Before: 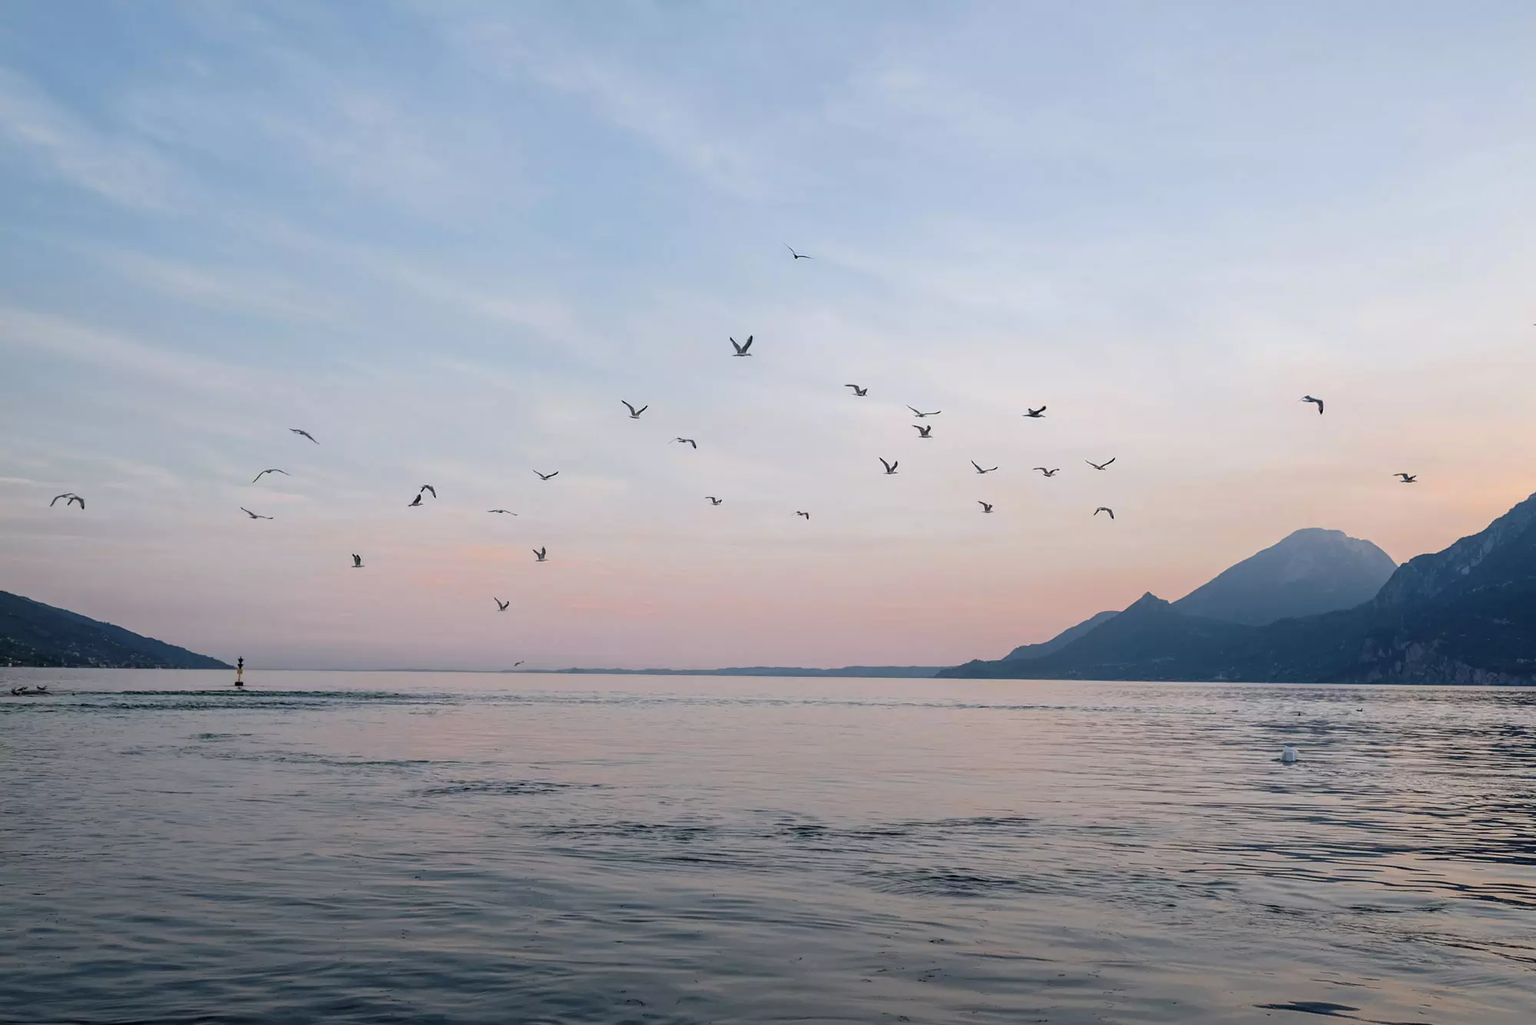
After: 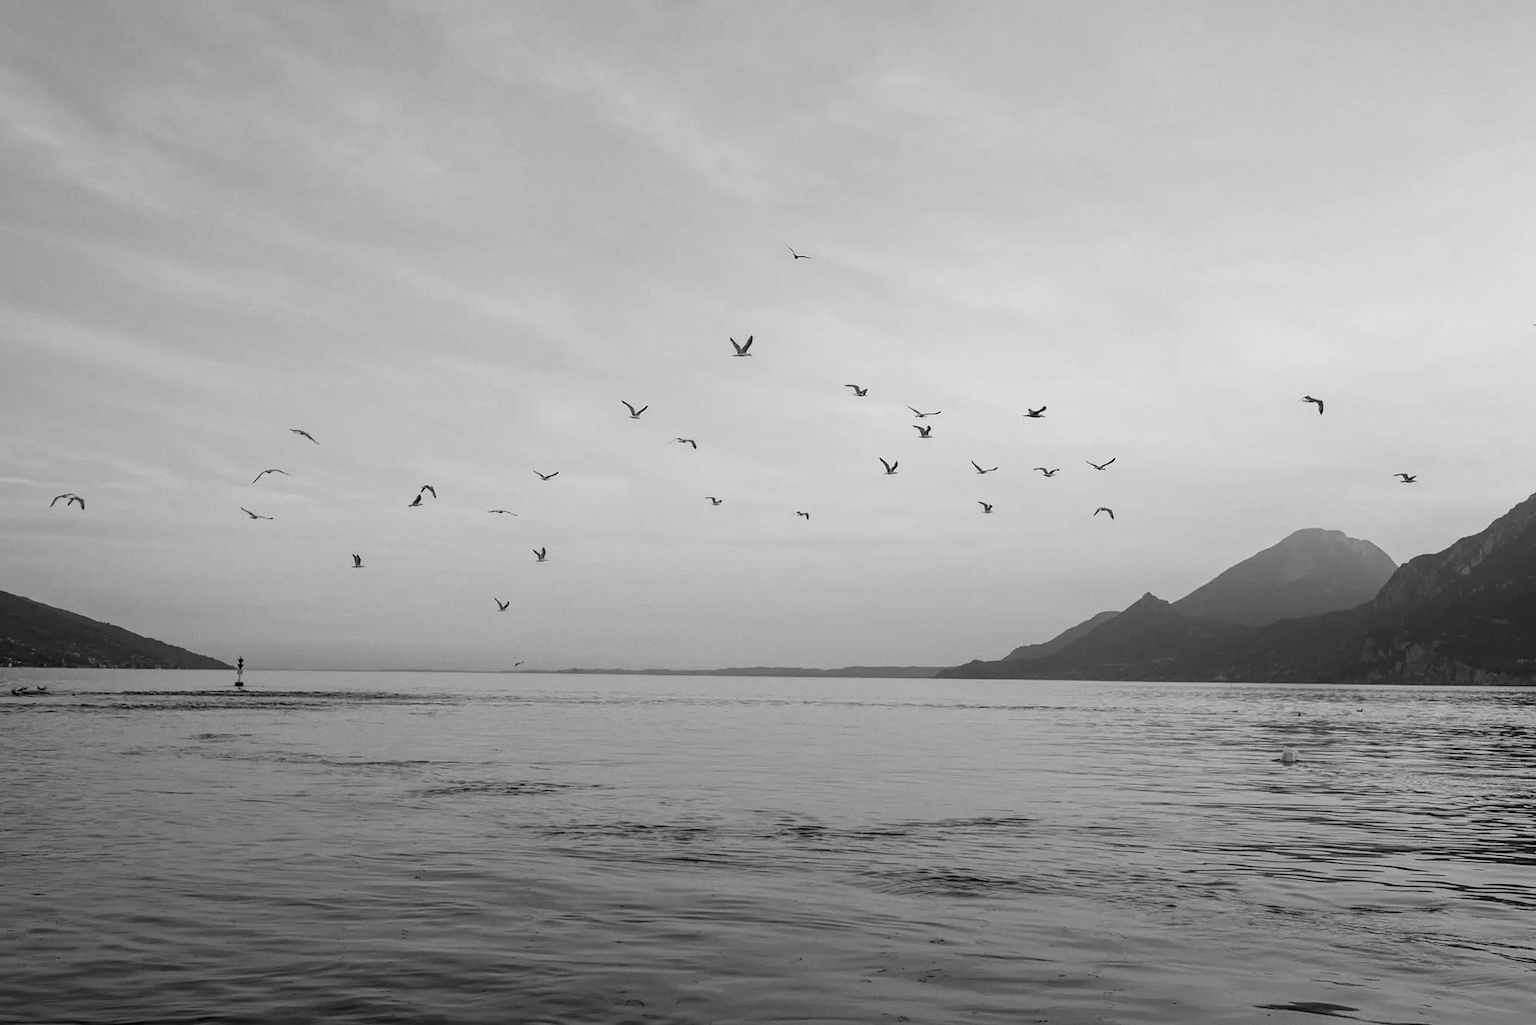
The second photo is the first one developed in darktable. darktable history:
grain: coarseness 14.57 ISO, strength 8.8%
monochrome: on, module defaults
